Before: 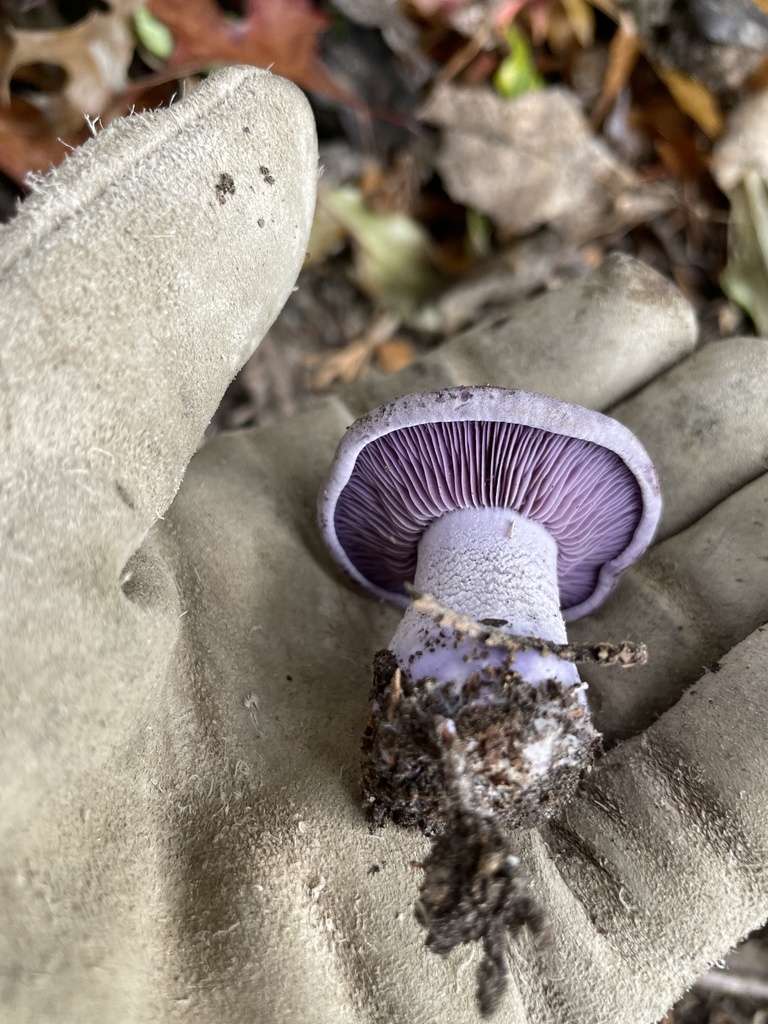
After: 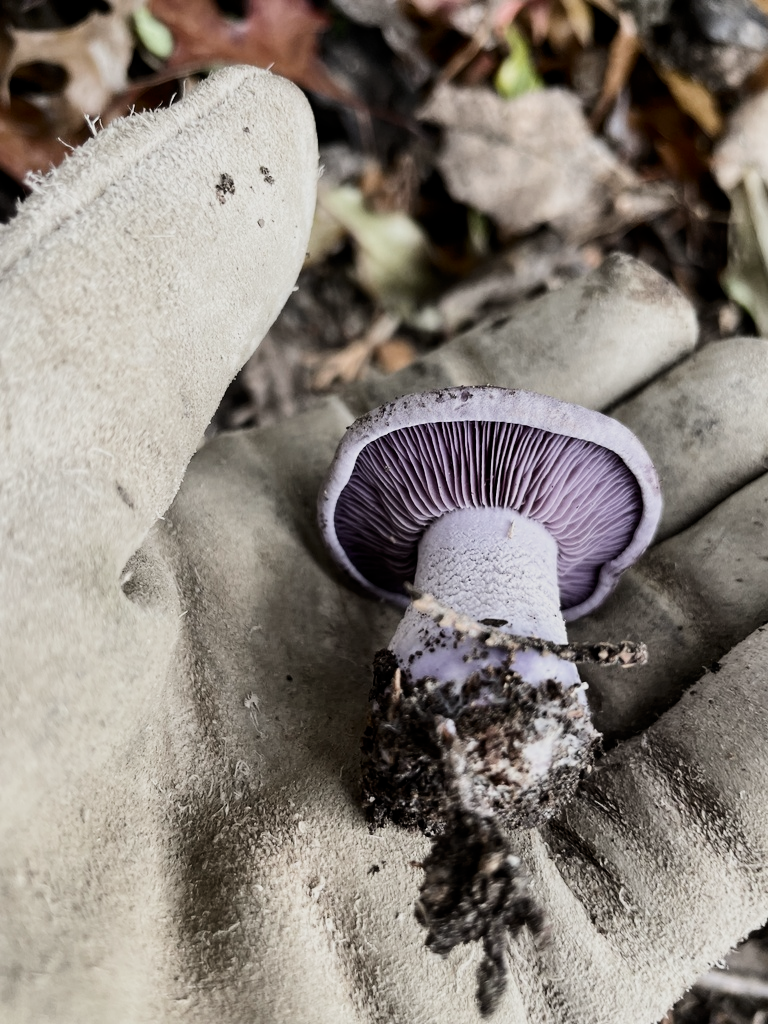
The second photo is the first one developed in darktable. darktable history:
contrast brightness saturation: contrast 0.247, saturation -0.306
filmic rgb: black relative exposure -7.09 EV, white relative exposure 5.35 EV, hardness 3.02, add noise in highlights 0.001, color science v3 (2019), use custom middle-gray values true, contrast in highlights soft
